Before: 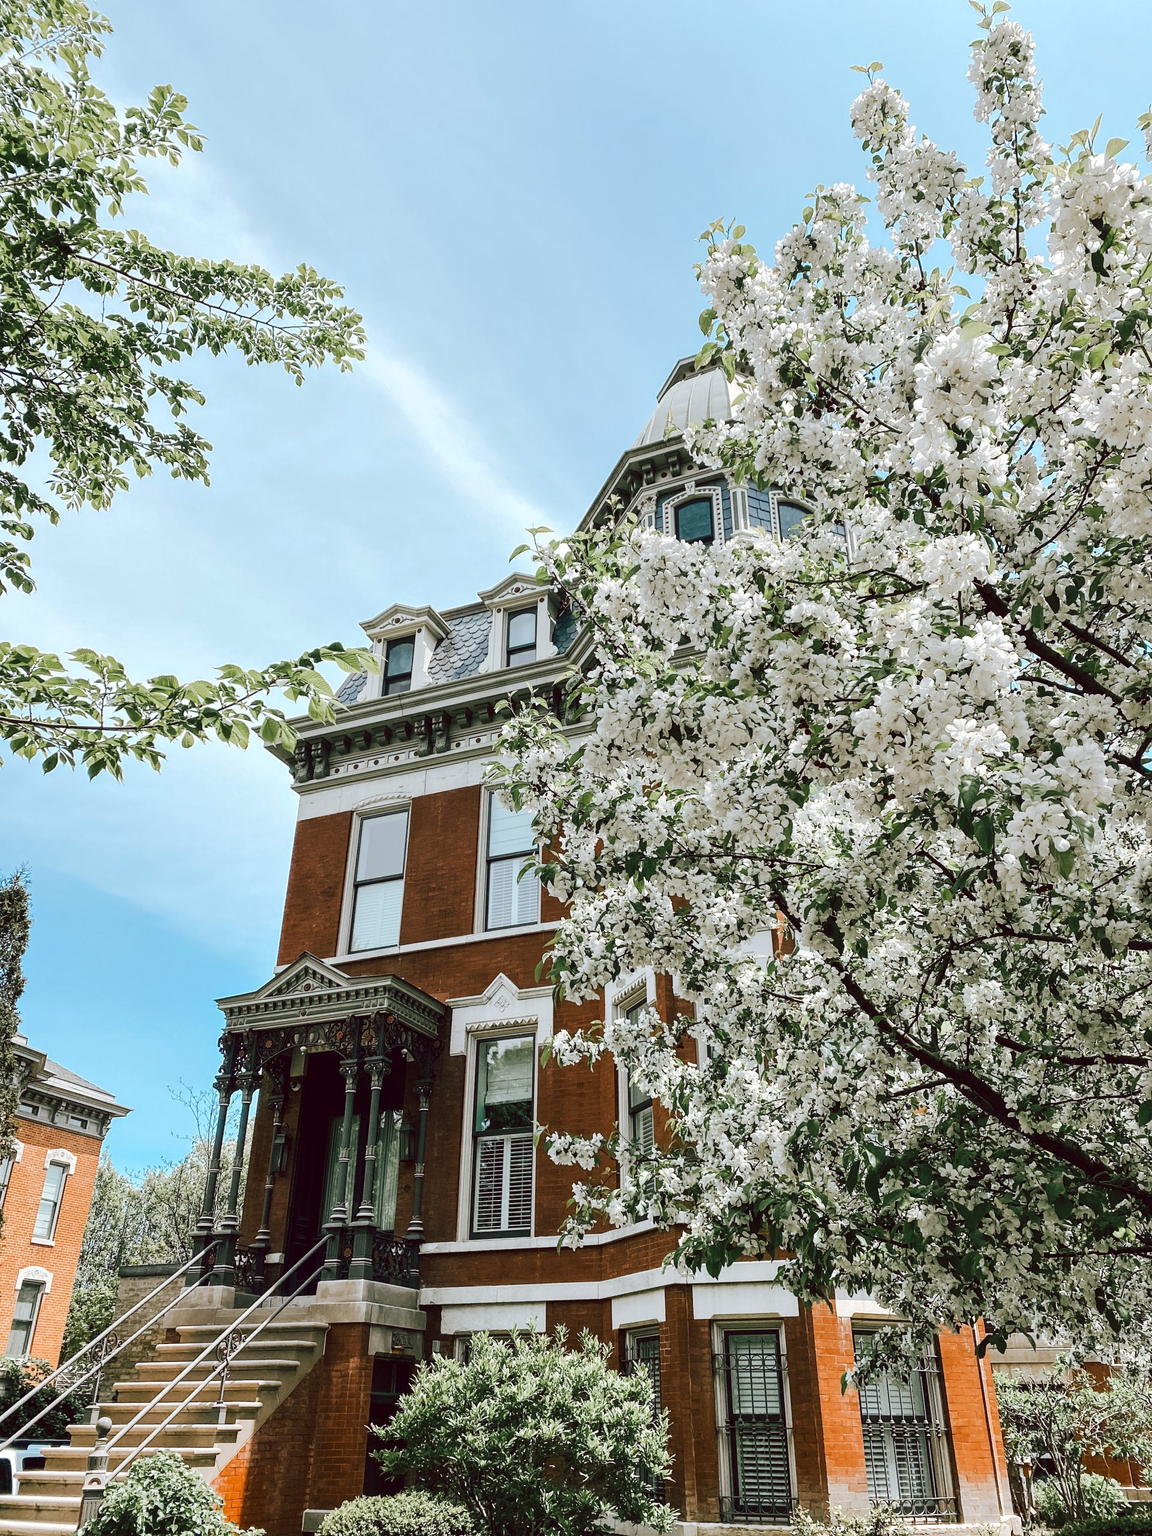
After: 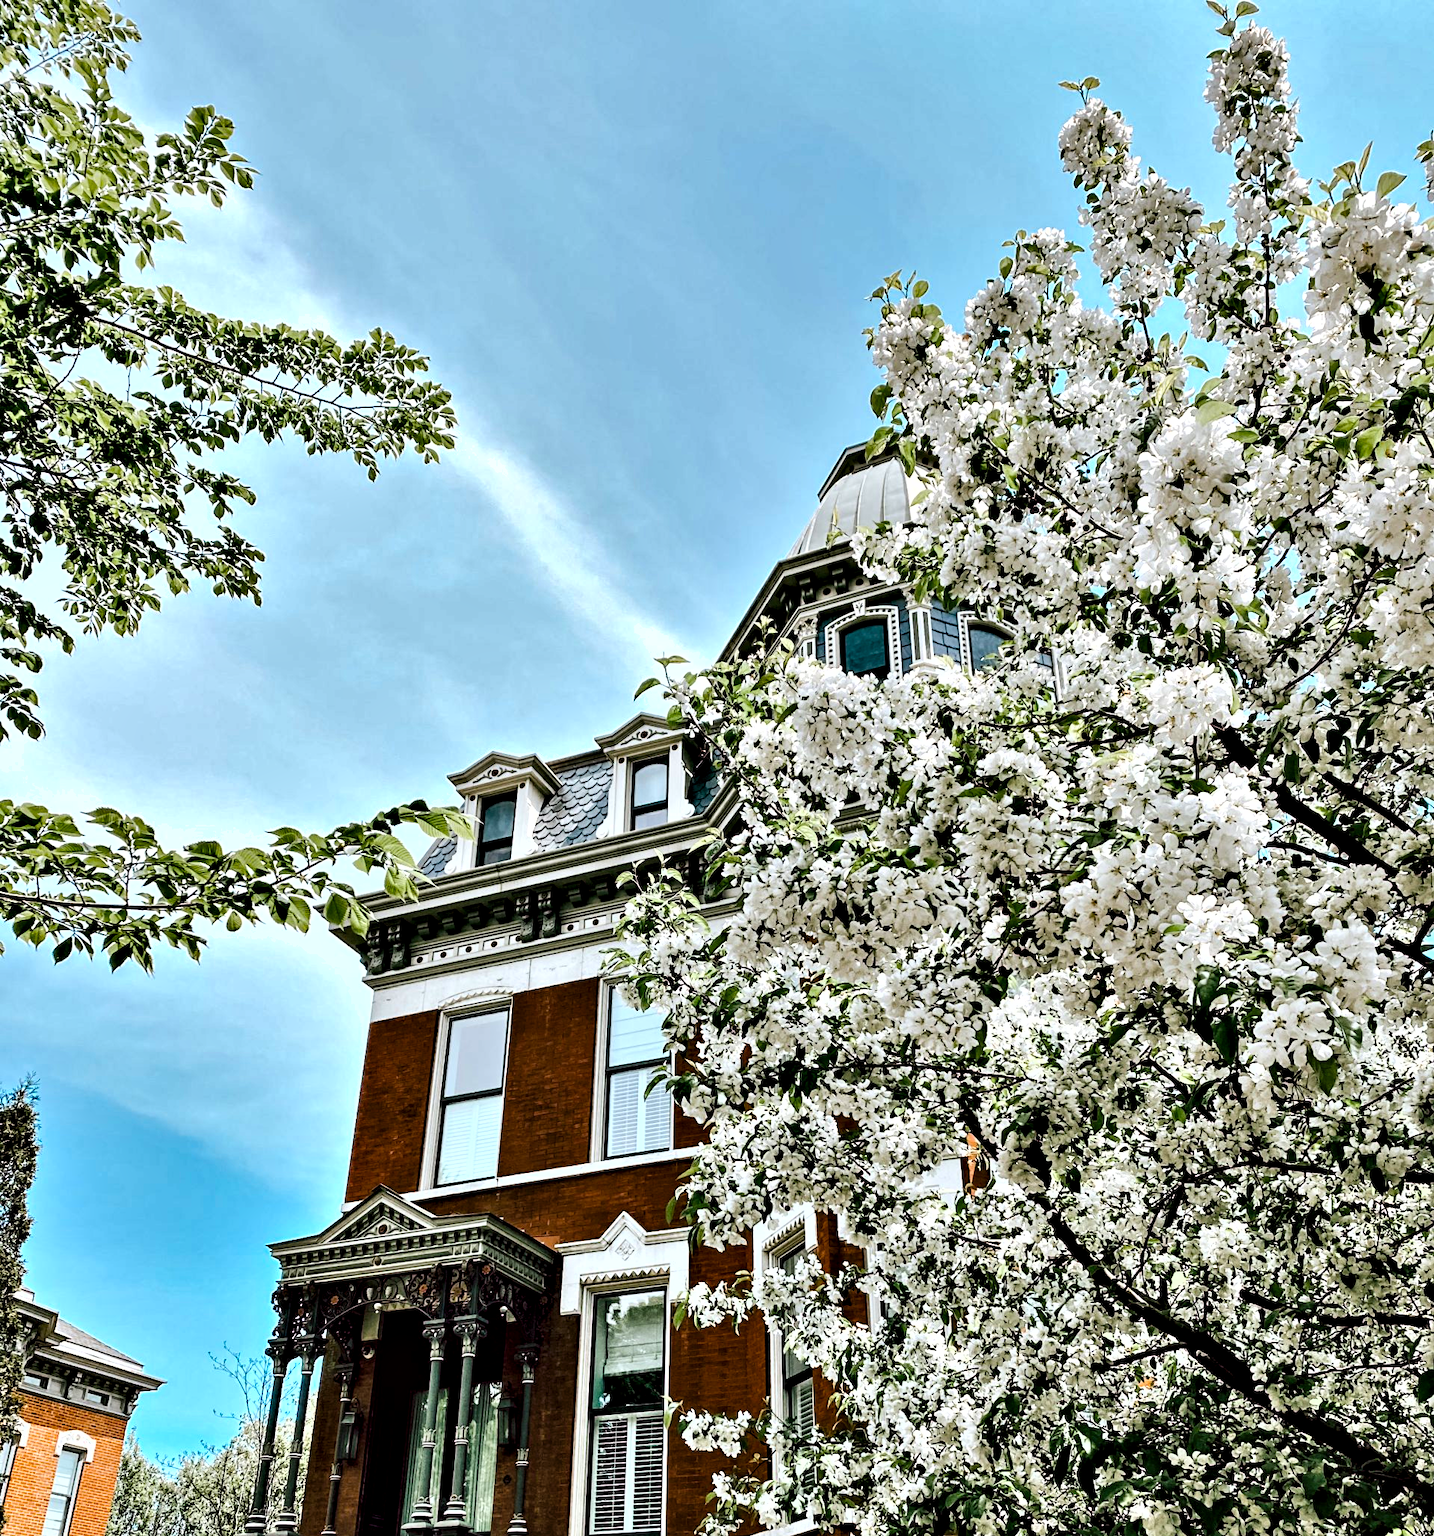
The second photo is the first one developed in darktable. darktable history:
color balance rgb: shadows lift › luminance -19.803%, power › hue 329.18°, global offset › hue 168.97°, perceptual saturation grading › global saturation 29.526%, global vibrance 9.208%
crop: bottom 19.673%
contrast equalizer: octaves 7, y [[0.48, 0.654, 0.731, 0.706, 0.772, 0.382], [0.55 ×6], [0 ×6], [0 ×6], [0 ×6]], mix 0.58
shadows and highlights: shadows 52.51, soften with gaussian
